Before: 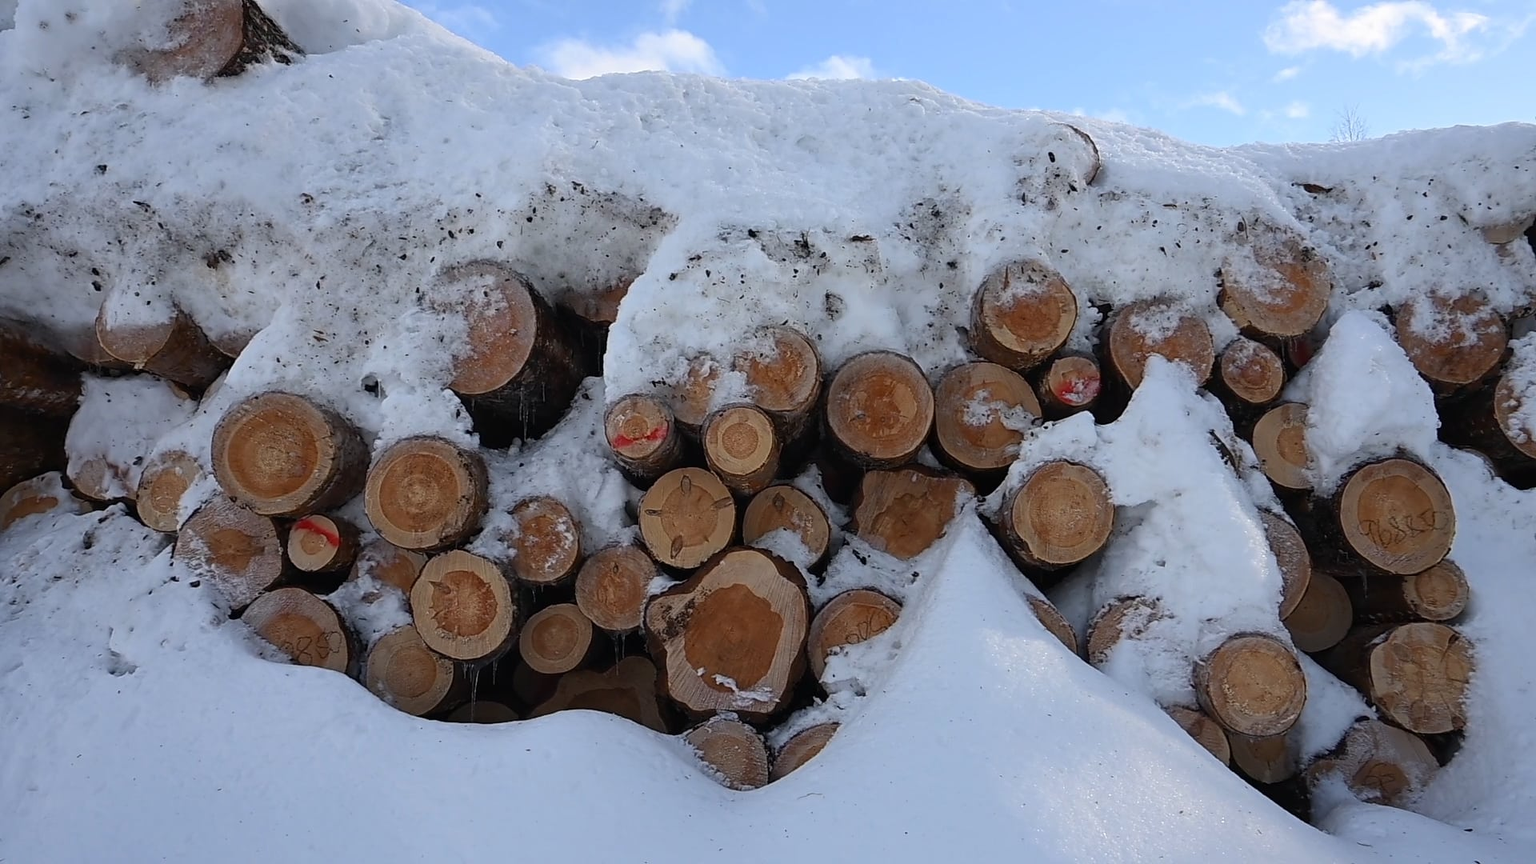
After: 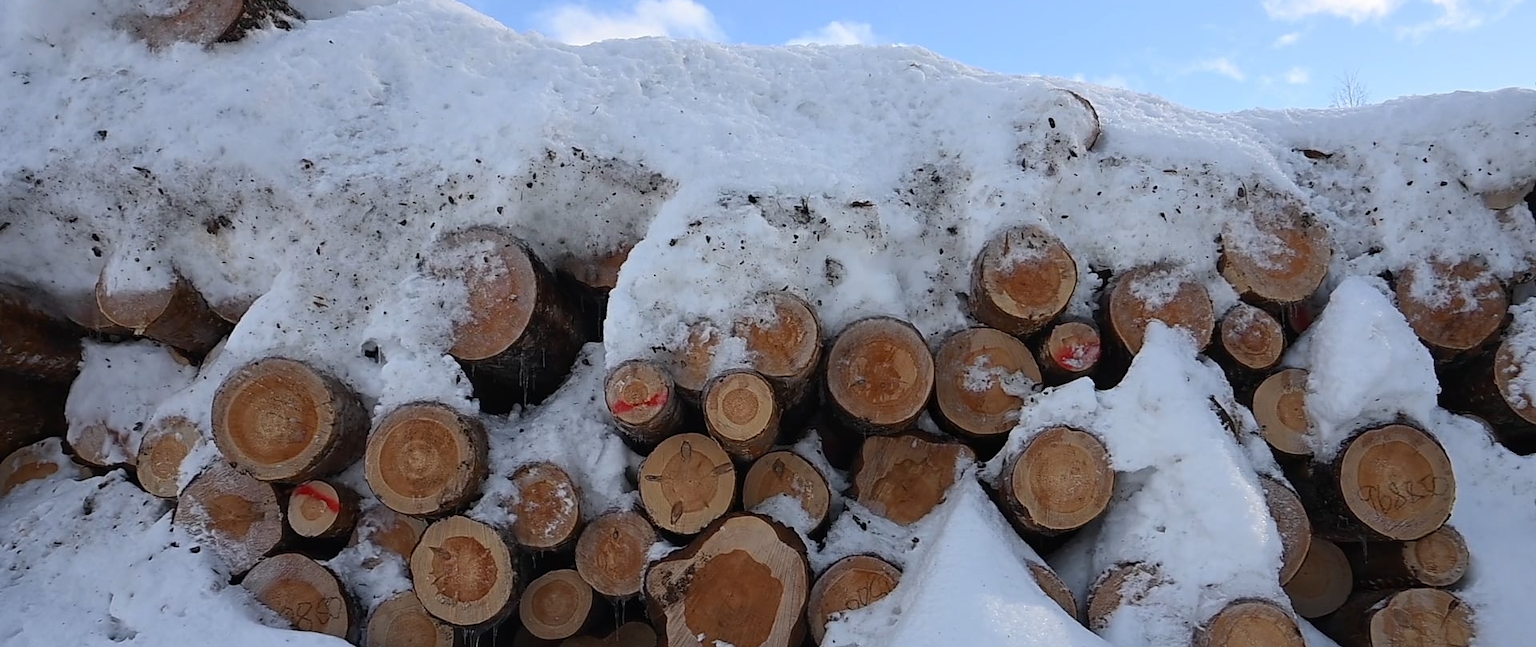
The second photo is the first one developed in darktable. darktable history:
crop: top 4.029%, bottom 21.016%
